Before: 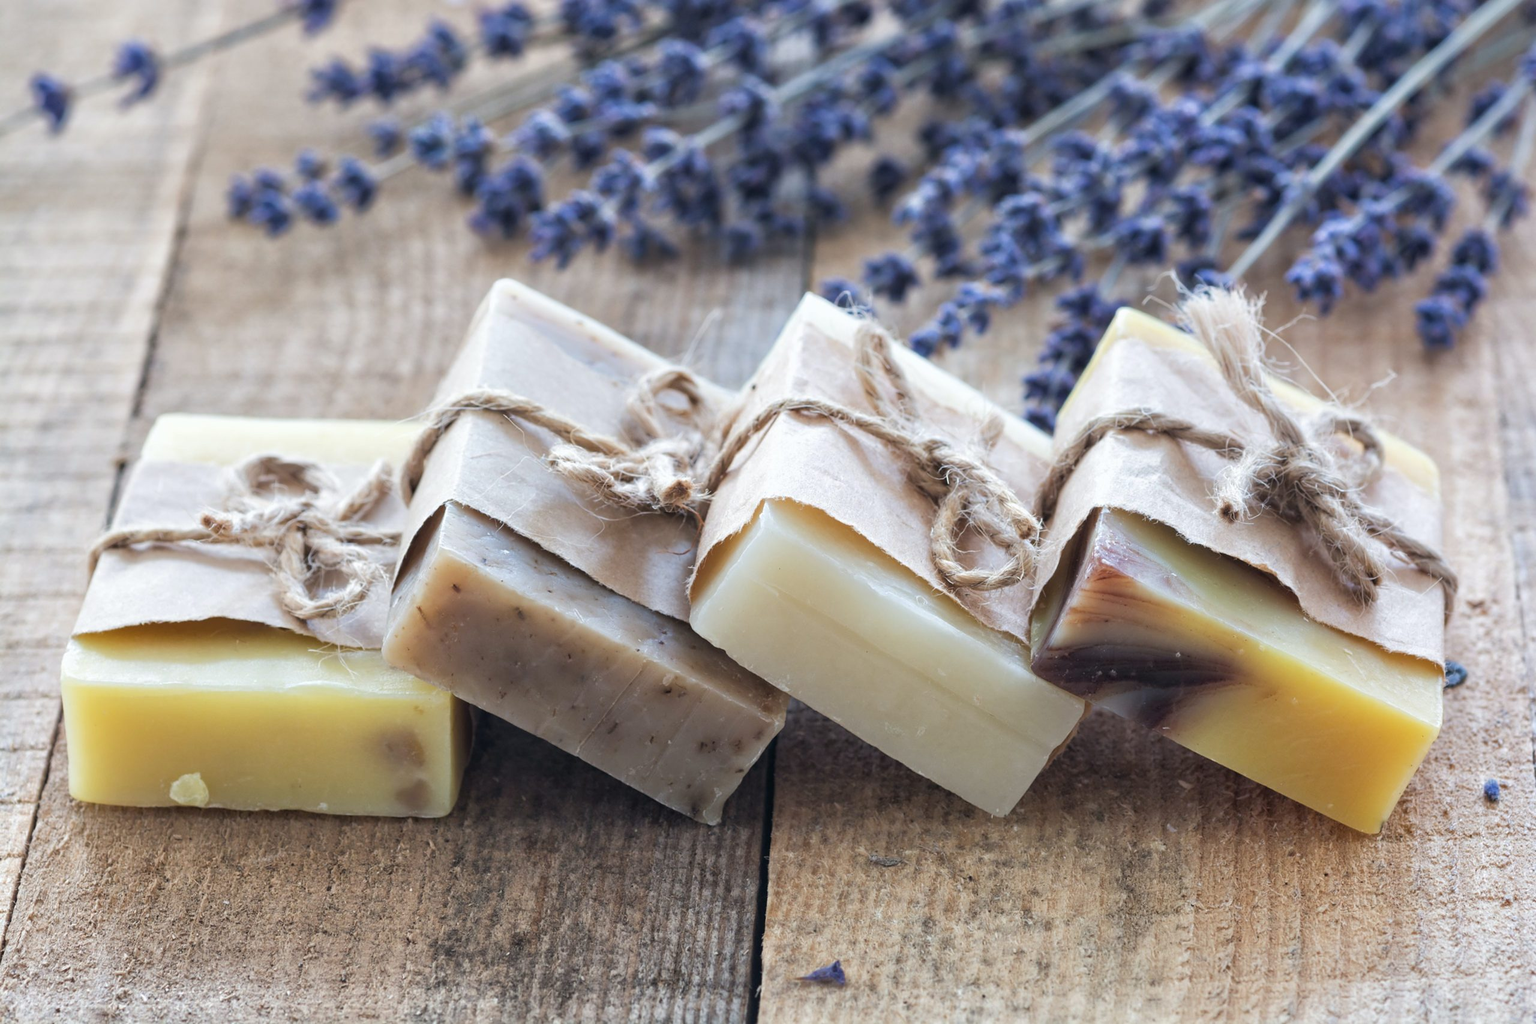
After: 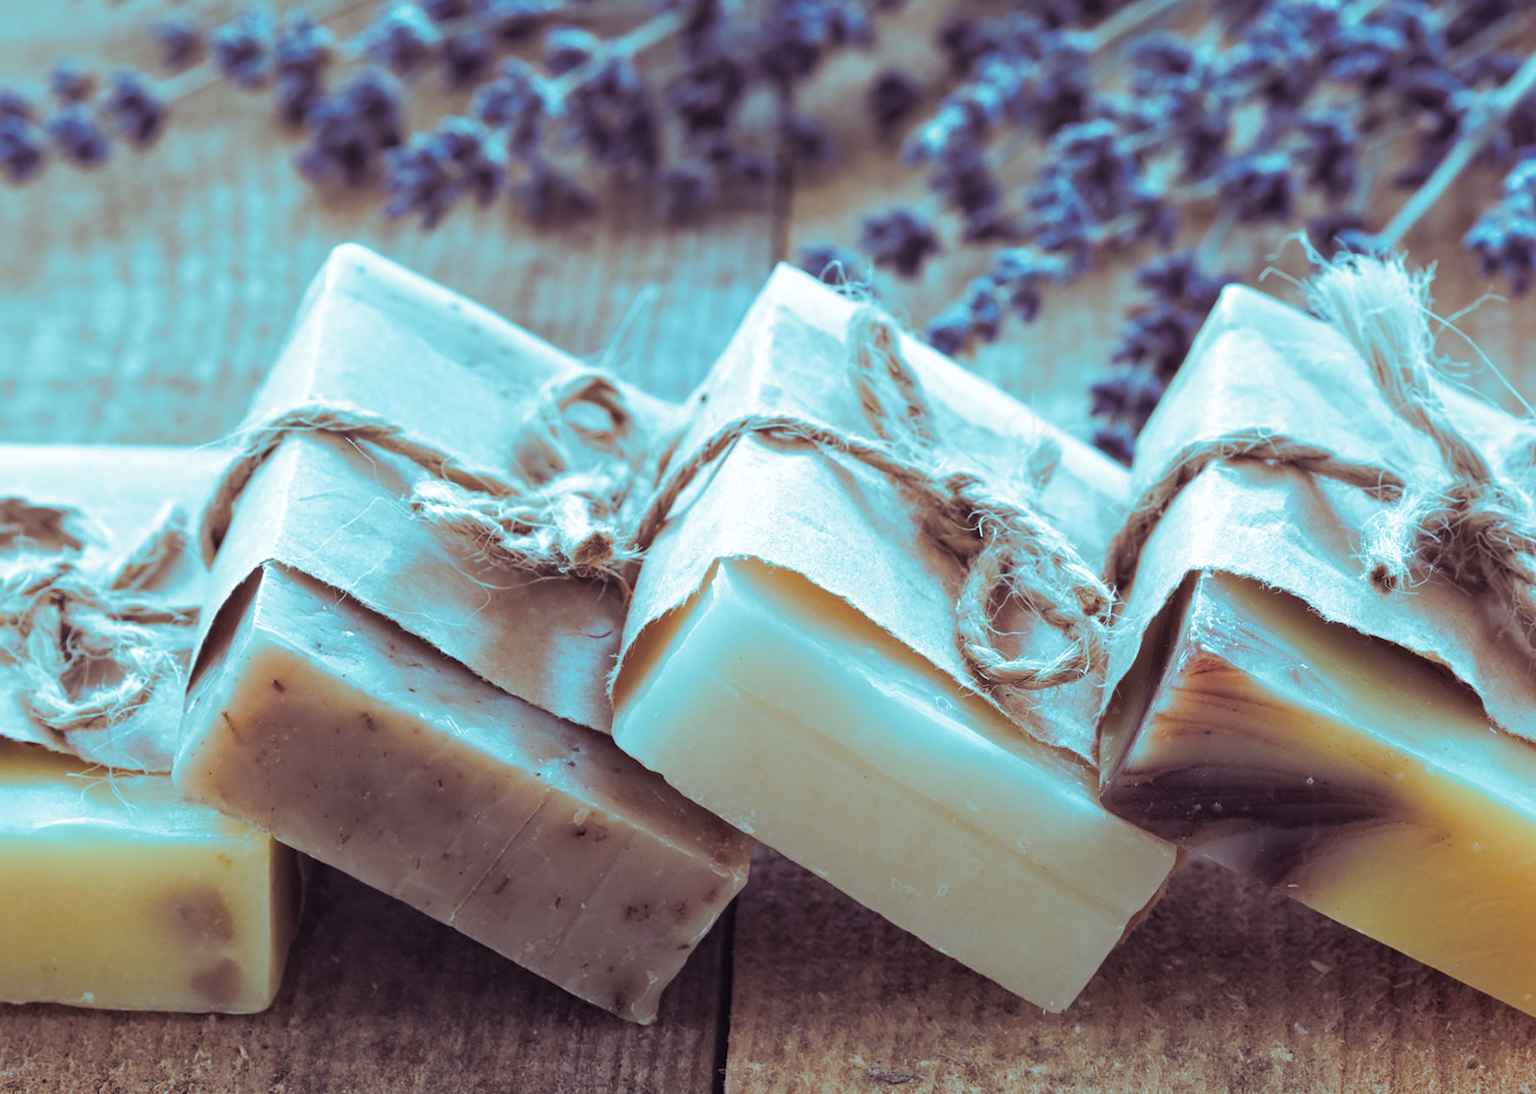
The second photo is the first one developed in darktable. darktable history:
split-toning: shadows › hue 327.6°, highlights › hue 198°, highlights › saturation 0.55, balance -21.25, compress 0%
crop and rotate: left 17.046%, top 10.659%, right 12.989%, bottom 14.553%
exposure: compensate highlight preservation false
